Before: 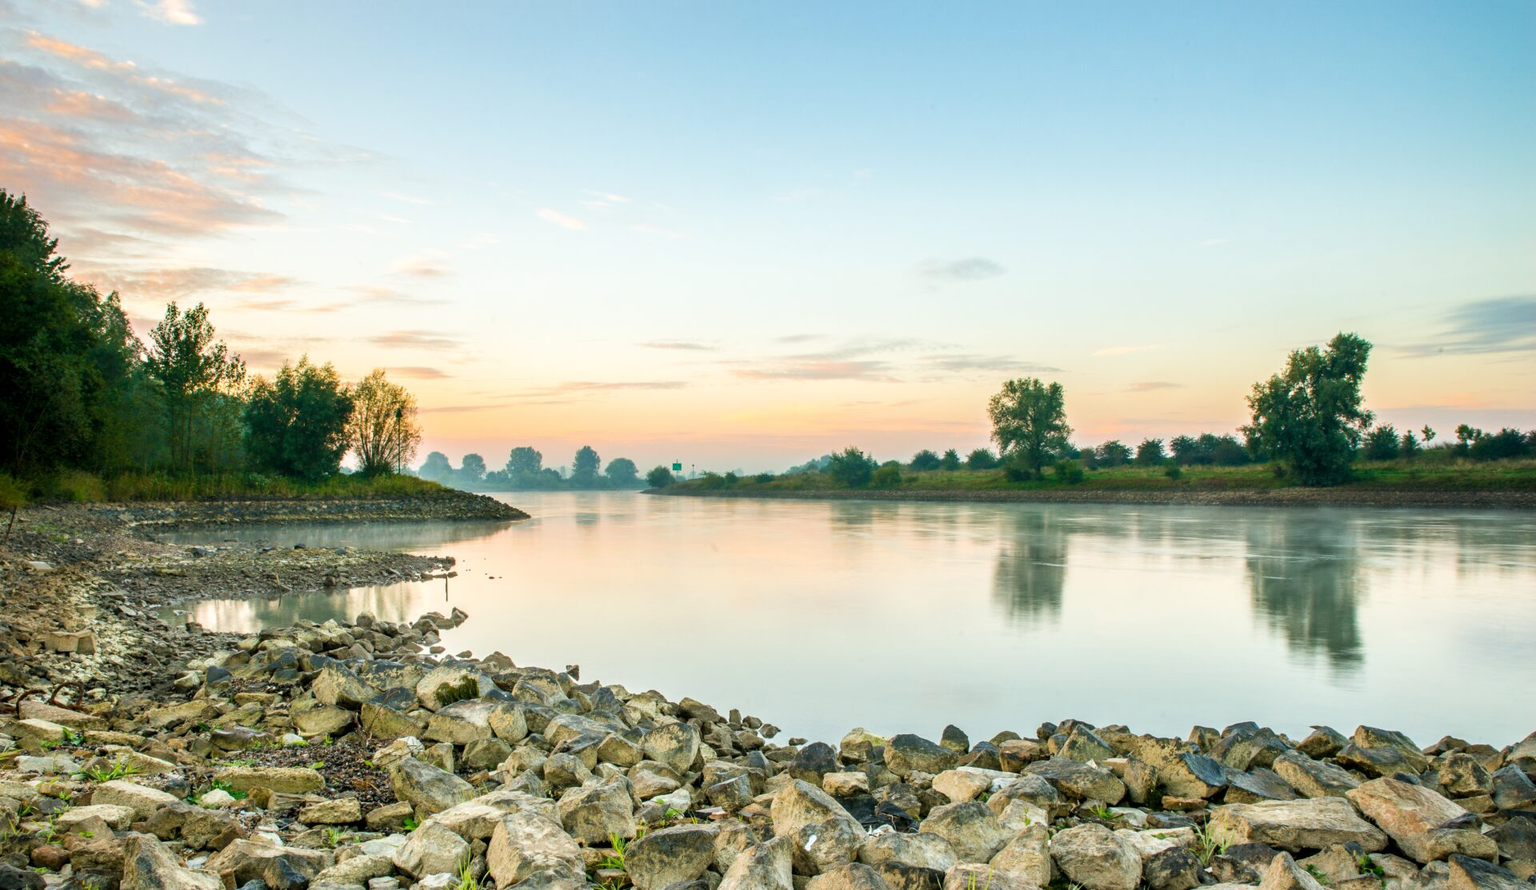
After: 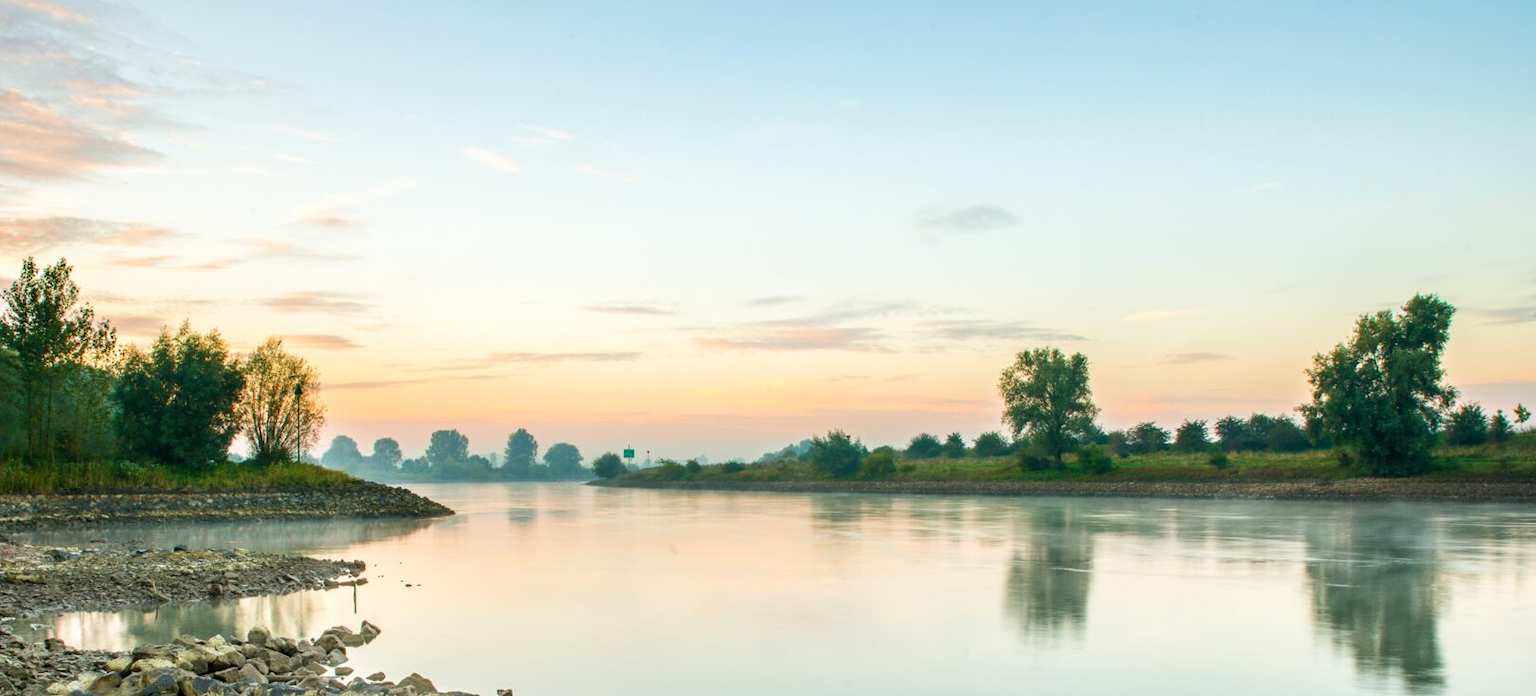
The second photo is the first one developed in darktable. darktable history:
crop and rotate: left 9.669%, top 9.683%, right 6.201%, bottom 24.52%
